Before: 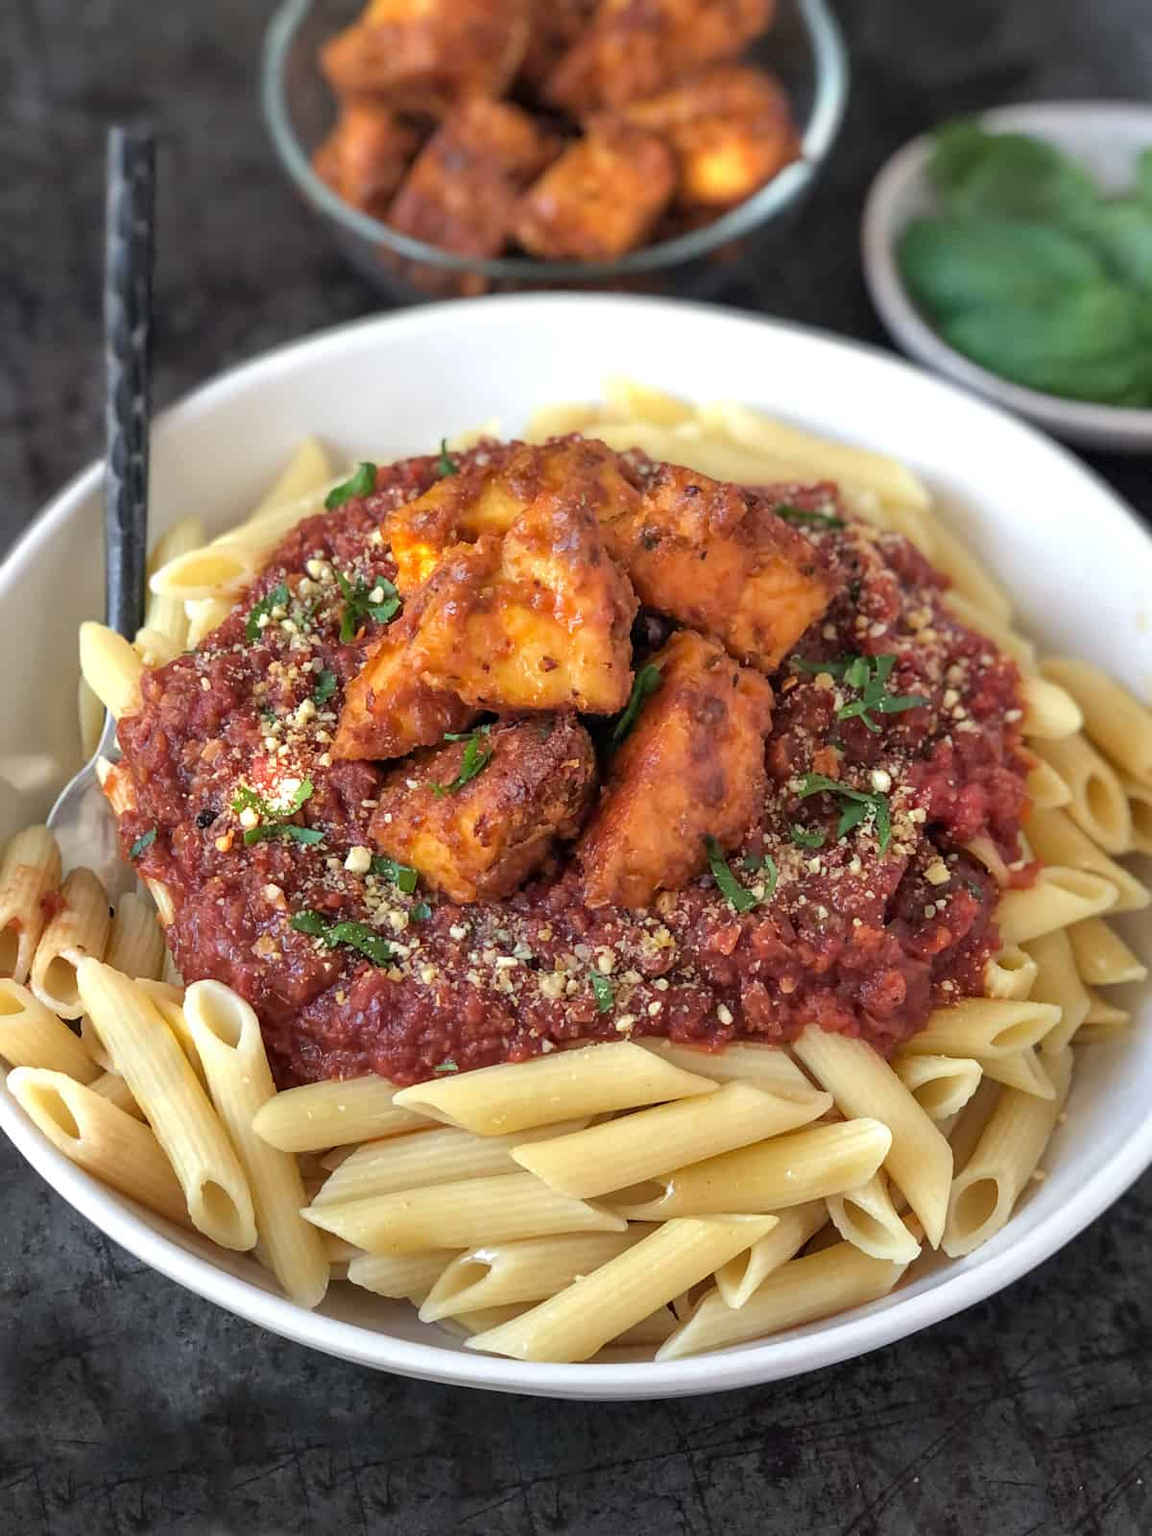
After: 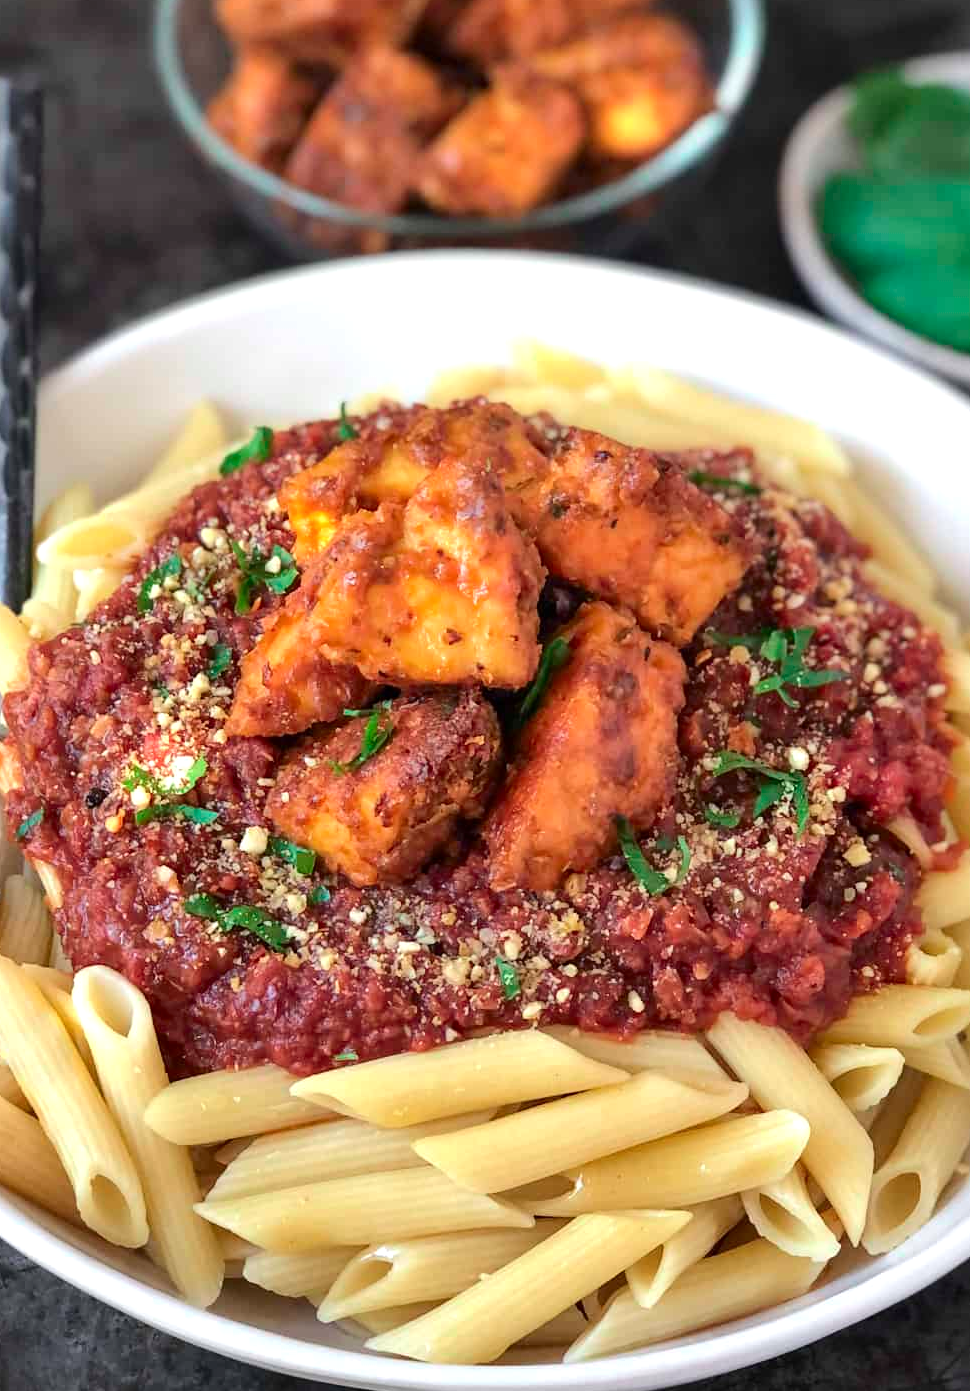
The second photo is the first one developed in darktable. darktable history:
crop: left 9.929%, top 3.475%, right 9.188%, bottom 9.529%
tone curve: curves: ch0 [(0, 0) (0.183, 0.152) (0.571, 0.594) (1, 1)]; ch1 [(0, 0) (0.394, 0.307) (0.5, 0.5) (0.586, 0.597) (0.625, 0.647) (1, 1)]; ch2 [(0, 0) (0.5, 0.5) (0.604, 0.616) (1, 1)], color space Lab, independent channels, preserve colors none
exposure: exposure 0.2 EV, compensate highlight preservation false
